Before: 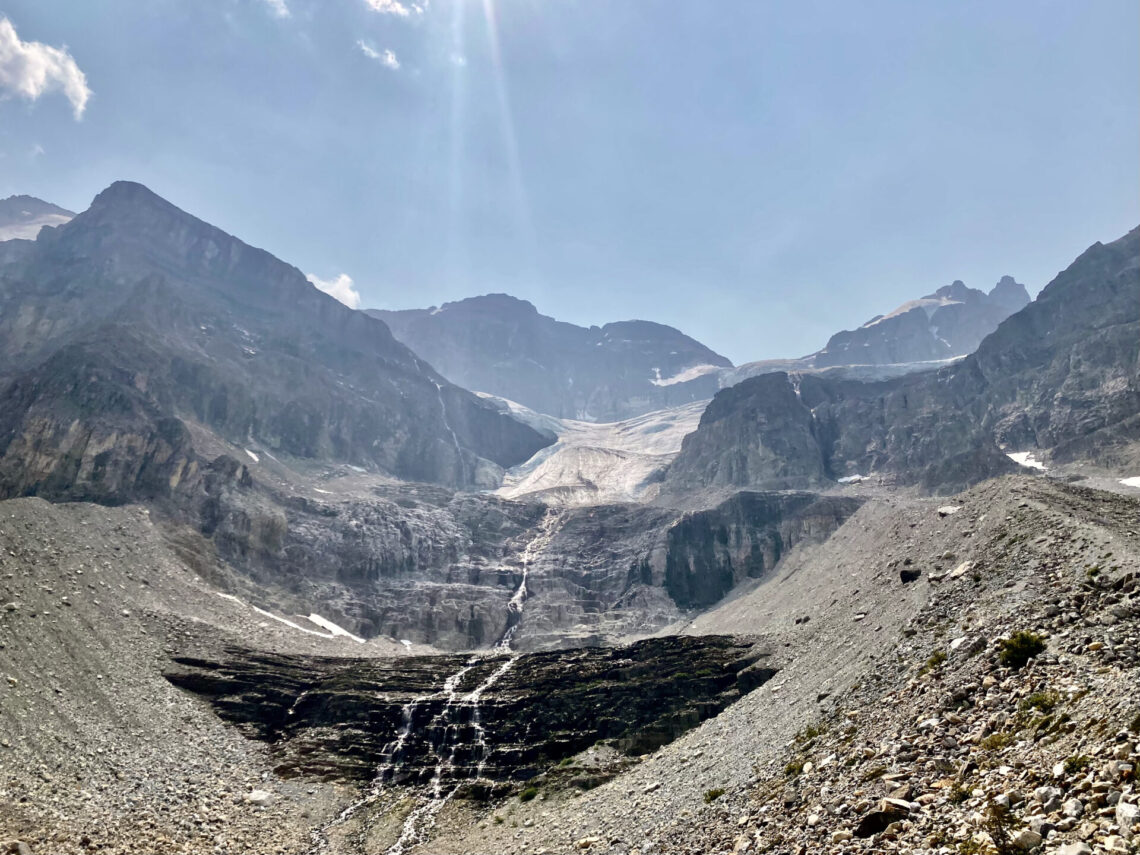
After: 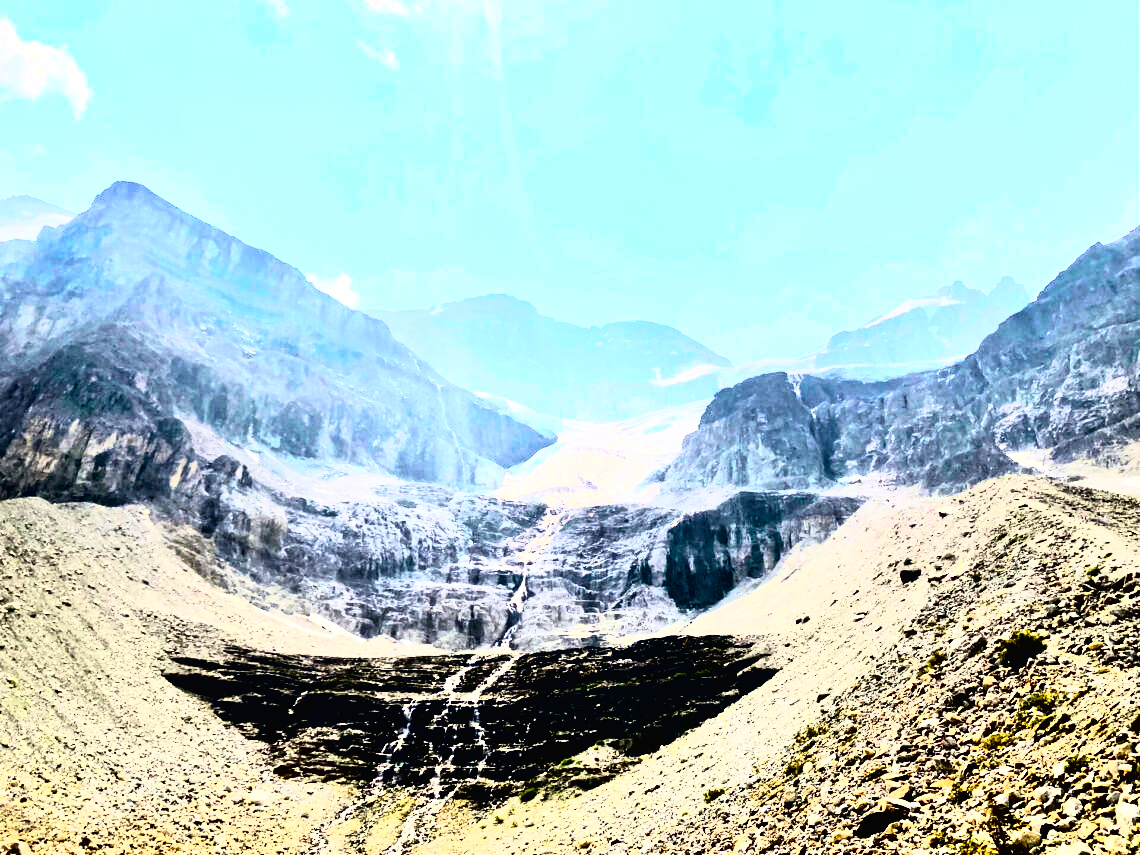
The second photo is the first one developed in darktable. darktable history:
color balance rgb: linear chroma grading › global chroma 9%, perceptual saturation grading › global saturation 36%, perceptual saturation grading › shadows 35%, perceptual brilliance grading › global brilliance 15%, perceptual brilliance grading › shadows -35%, global vibrance 15%
rgb curve: curves: ch0 [(0, 0) (0.21, 0.15) (0.24, 0.21) (0.5, 0.75) (0.75, 0.96) (0.89, 0.99) (1, 1)]; ch1 [(0, 0.02) (0.21, 0.13) (0.25, 0.2) (0.5, 0.67) (0.75, 0.9) (0.89, 0.97) (1, 1)]; ch2 [(0, 0.02) (0.21, 0.13) (0.25, 0.2) (0.5, 0.67) (0.75, 0.9) (0.89, 0.97) (1, 1)], compensate middle gray true
tone curve: curves: ch0 [(0, 0.013) (0.054, 0.018) (0.205, 0.191) (0.289, 0.292) (0.39, 0.424) (0.493, 0.551) (0.647, 0.752) (0.778, 0.895) (1, 0.998)]; ch1 [(0, 0) (0.385, 0.343) (0.439, 0.415) (0.494, 0.495) (0.501, 0.501) (0.51, 0.509) (0.54, 0.546) (0.586, 0.606) (0.66, 0.701) (0.783, 0.804) (1, 1)]; ch2 [(0, 0) (0.32, 0.281) (0.403, 0.399) (0.441, 0.428) (0.47, 0.469) (0.498, 0.496) (0.524, 0.538) (0.566, 0.579) (0.633, 0.665) (0.7, 0.711) (1, 1)], color space Lab, independent channels, preserve colors none
